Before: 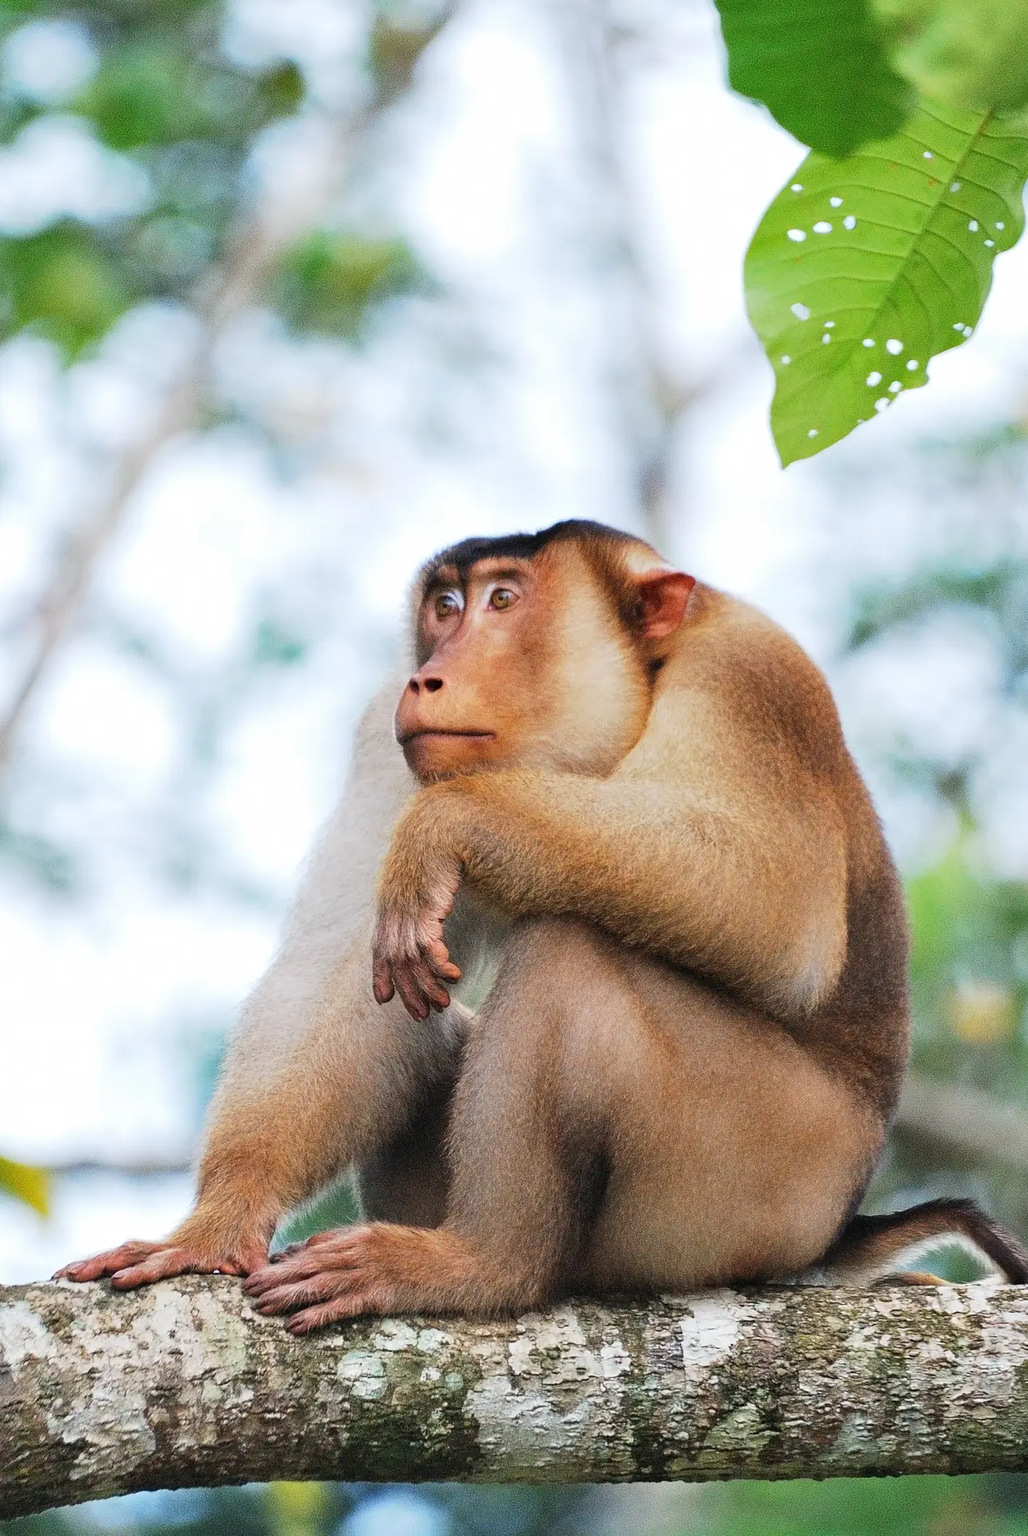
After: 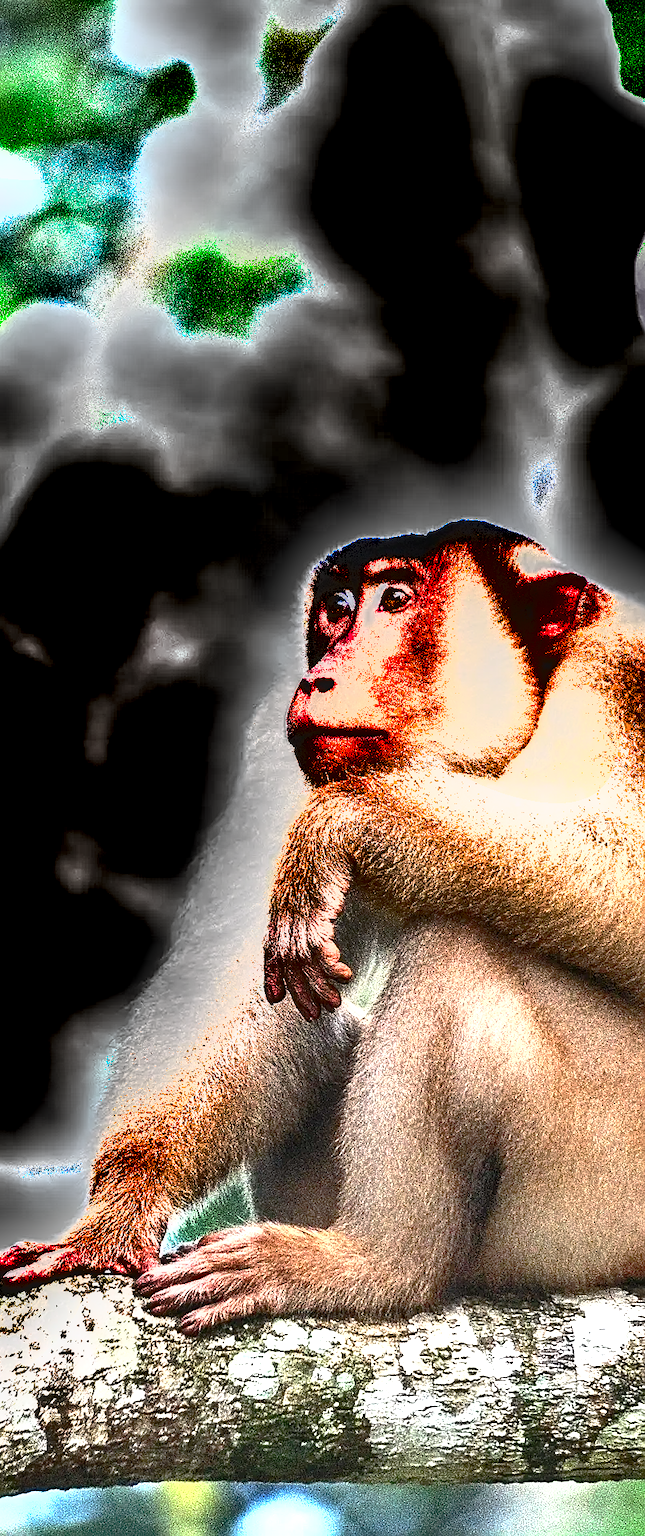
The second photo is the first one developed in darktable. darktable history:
local contrast: on, module defaults
crop: left 10.644%, right 26.528%
sharpen: on, module defaults
exposure: black level correction 0, exposure 1.55 EV, compensate exposure bias true, compensate highlight preservation false
shadows and highlights: white point adjustment 0.1, highlights -70, soften with gaussian
color balance: input saturation 99%
tone curve: curves: ch0 [(0, 0) (0.003, 0.004) (0.011, 0.01) (0.025, 0.025) (0.044, 0.042) (0.069, 0.064) (0.1, 0.093) (0.136, 0.13) (0.177, 0.182) (0.224, 0.241) (0.277, 0.322) (0.335, 0.409) (0.399, 0.482) (0.468, 0.551) (0.543, 0.606) (0.623, 0.672) (0.709, 0.73) (0.801, 0.81) (0.898, 0.885) (1, 1)], preserve colors none
